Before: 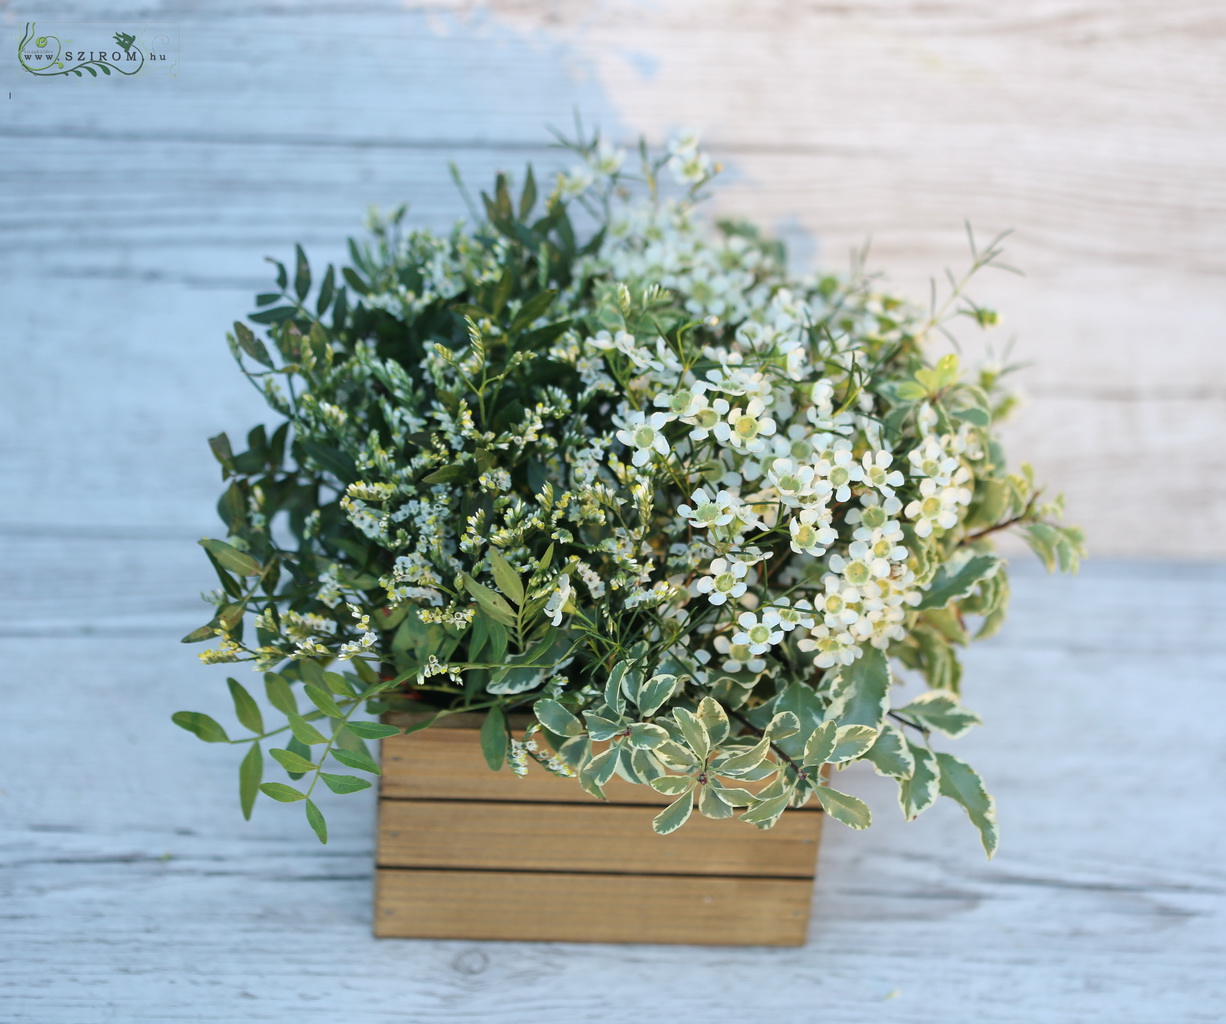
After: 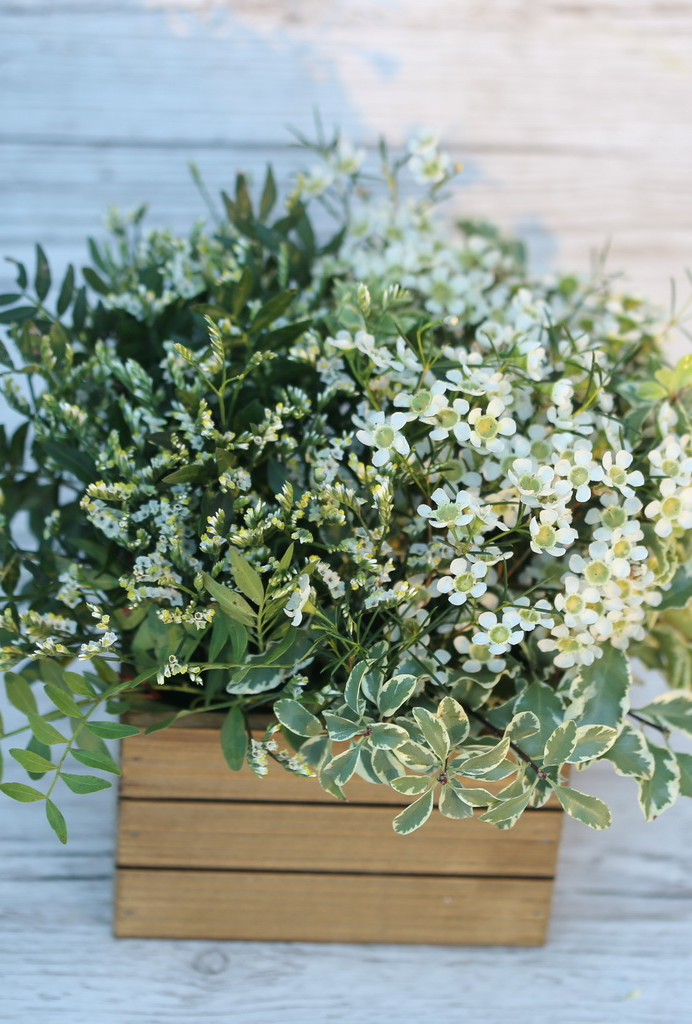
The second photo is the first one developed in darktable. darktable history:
crop: left 21.281%, right 22.196%
